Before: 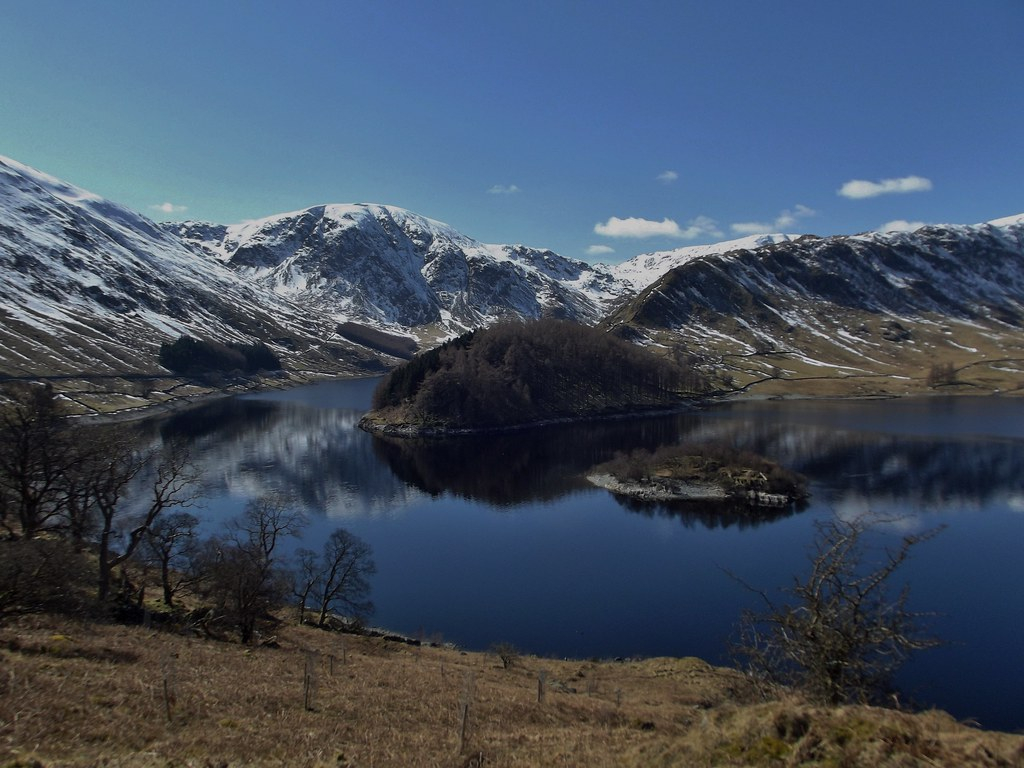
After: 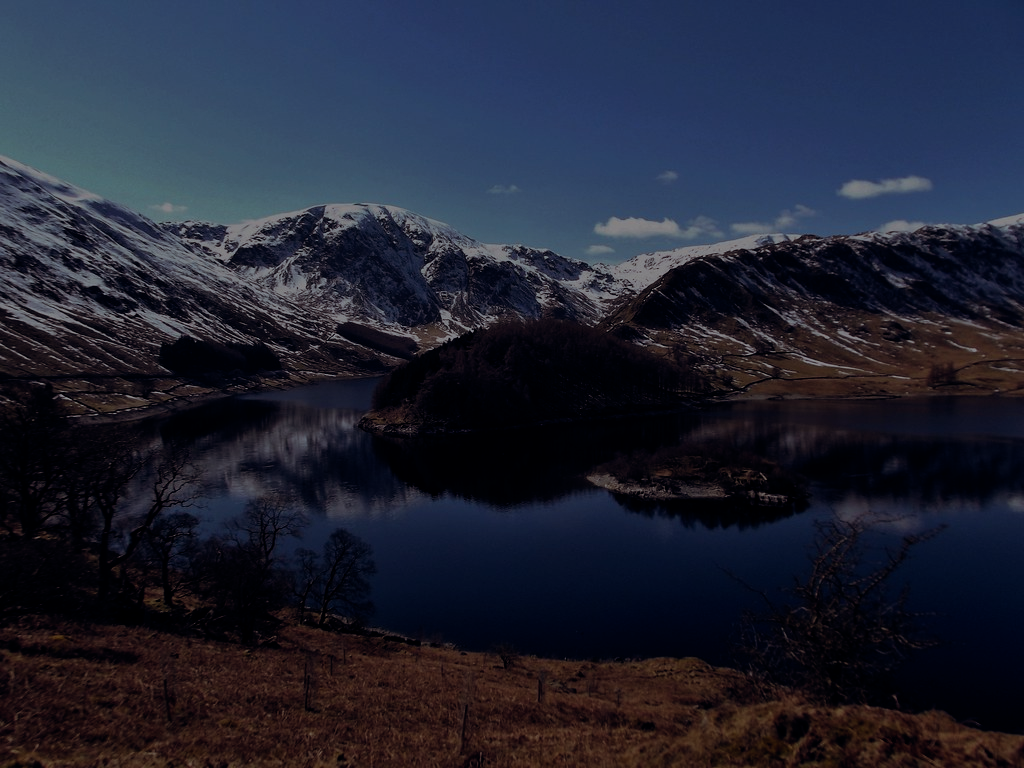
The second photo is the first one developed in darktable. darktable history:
exposure: black level correction 0, exposure -0.766 EV, compensate highlight preservation false
filmic rgb: middle gray luminance 29%, black relative exposure -10.3 EV, white relative exposure 5.5 EV, threshold 6 EV, target black luminance 0%, hardness 3.95, latitude 2.04%, contrast 1.132, highlights saturation mix 5%, shadows ↔ highlights balance 15.11%, add noise in highlights 0, preserve chrominance no, color science v3 (2019), use custom middle-gray values true, iterations of high-quality reconstruction 0, contrast in highlights soft, enable highlight reconstruction true
color balance rgb: shadows lift › chroma 9.92%, shadows lift › hue 45.12°, power › luminance 3.26%, power › hue 231.93°, global offset › luminance 0.4%, global offset › chroma 0.21%, global offset › hue 255.02°
